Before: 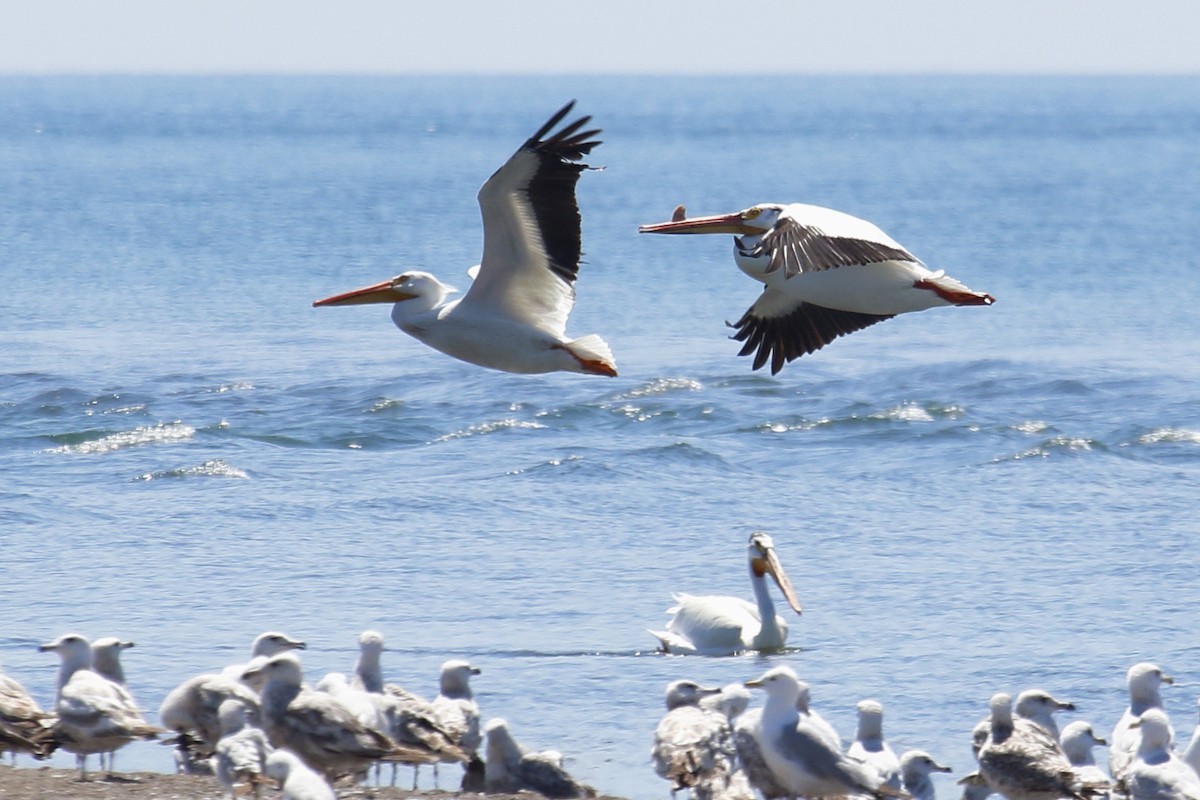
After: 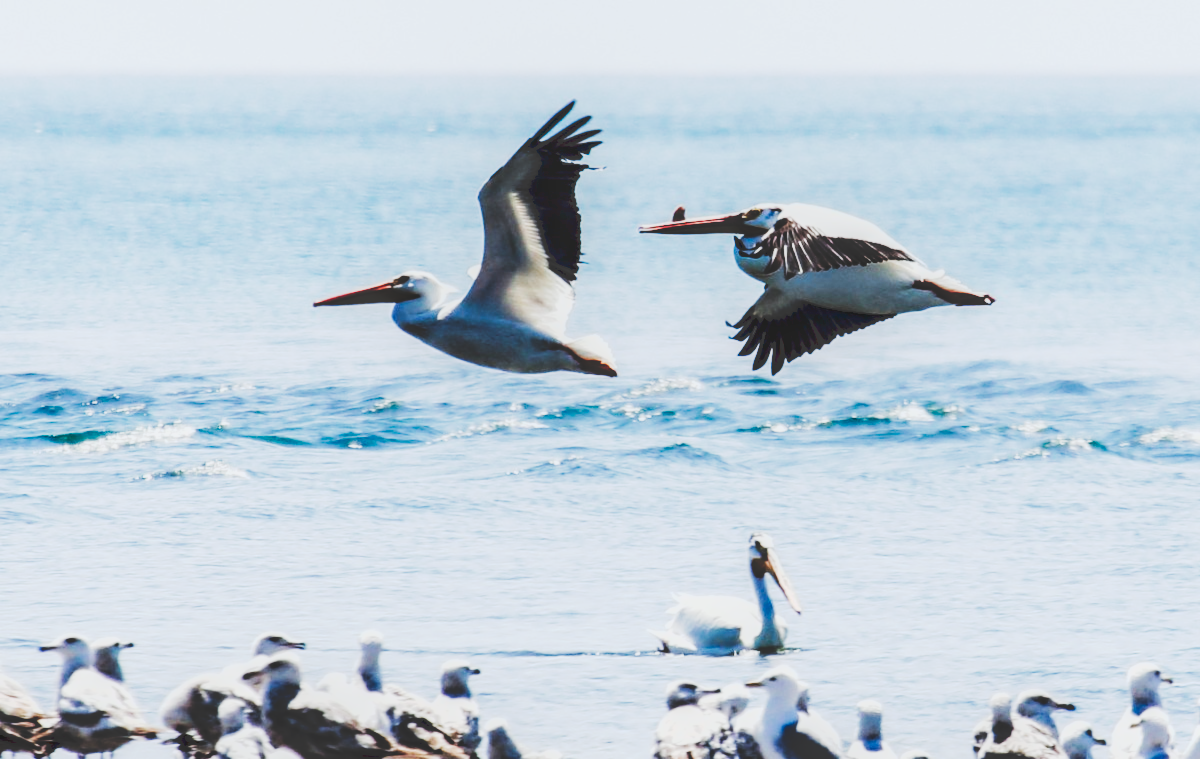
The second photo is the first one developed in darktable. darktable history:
crop and rotate: top 0%, bottom 5.097%
local contrast: on, module defaults
white balance: red 0.986, blue 1.01
filmic rgb: black relative exposure -5 EV, white relative exposure 3.5 EV, hardness 3.19, contrast 1.2, highlights saturation mix -50%
lowpass: radius 0.5, unbound 0
tone equalizer: -8 EV -0.417 EV, -7 EV -0.389 EV, -6 EV -0.333 EV, -5 EV -0.222 EV, -3 EV 0.222 EV, -2 EV 0.333 EV, -1 EV 0.389 EV, +0 EV 0.417 EV, edges refinement/feathering 500, mask exposure compensation -1.57 EV, preserve details no
tone curve: curves: ch0 [(0, 0) (0.003, 0.184) (0.011, 0.184) (0.025, 0.189) (0.044, 0.192) (0.069, 0.194) (0.1, 0.2) (0.136, 0.202) (0.177, 0.206) (0.224, 0.214) (0.277, 0.243) (0.335, 0.297) (0.399, 0.39) (0.468, 0.508) (0.543, 0.653) (0.623, 0.754) (0.709, 0.834) (0.801, 0.887) (0.898, 0.925) (1, 1)], preserve colors none
